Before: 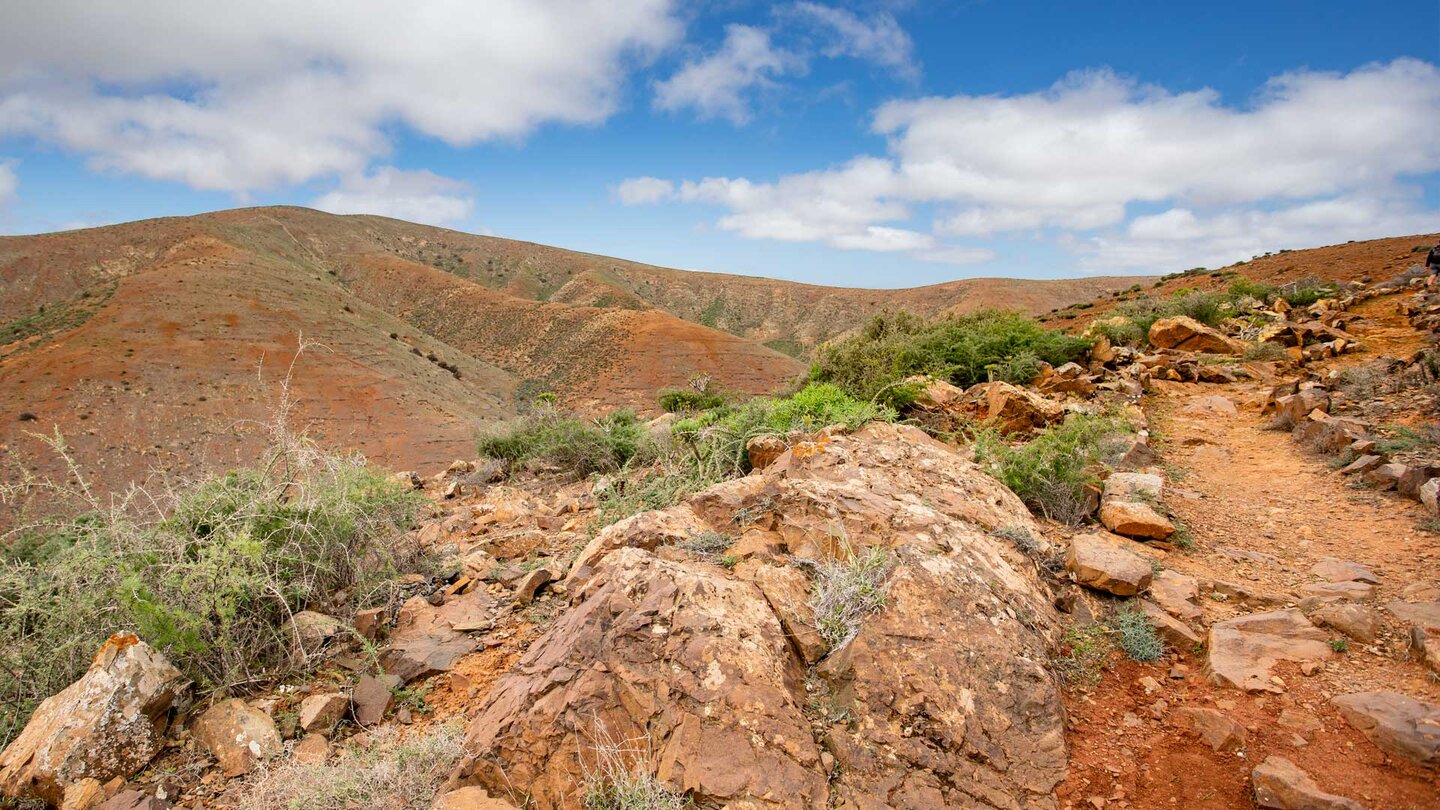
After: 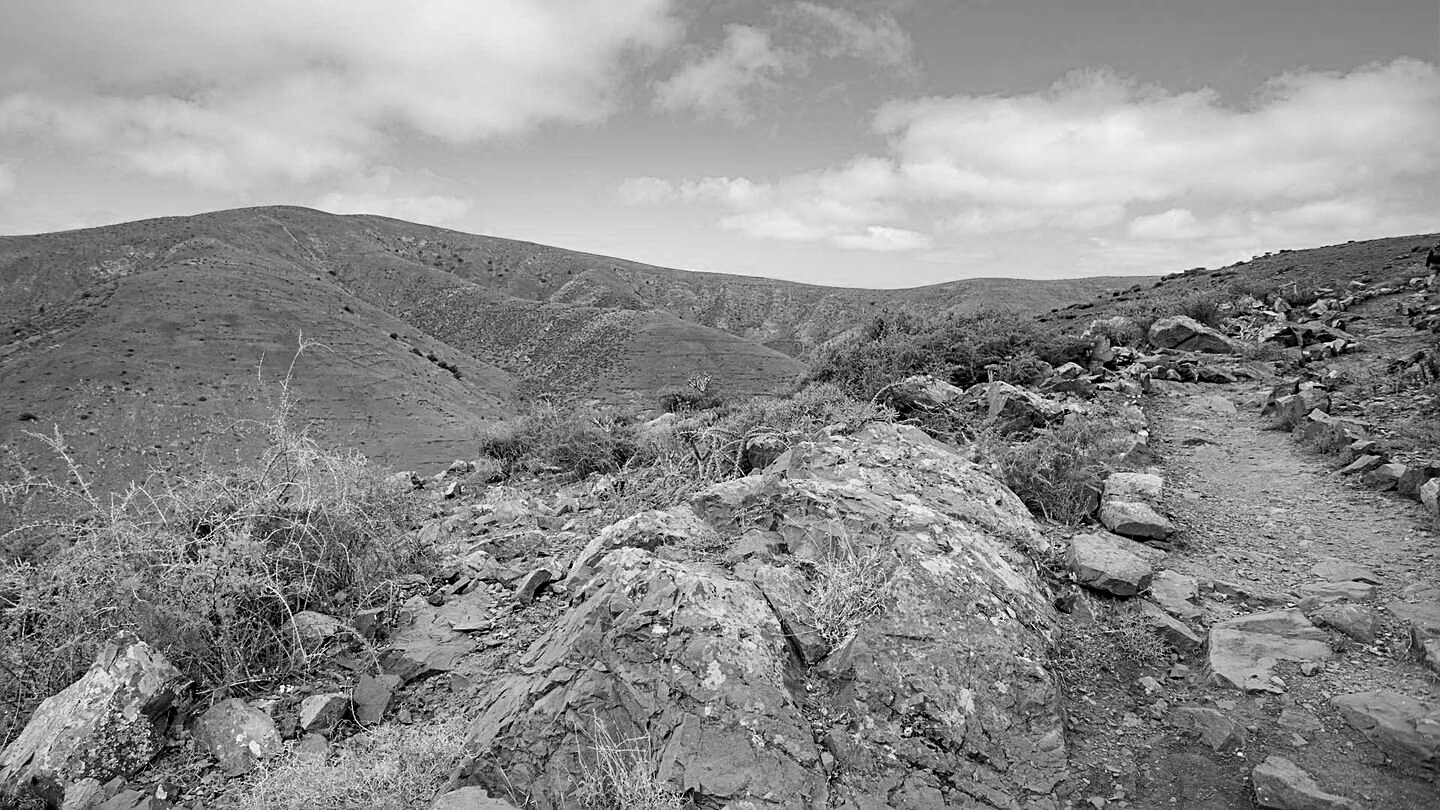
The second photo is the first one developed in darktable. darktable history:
sharpen: on, module defaults
color calibration: output gray [0.21, 0.42, 0.37, 0], x 0.37, y 0.382, temperature 4318.41 K
